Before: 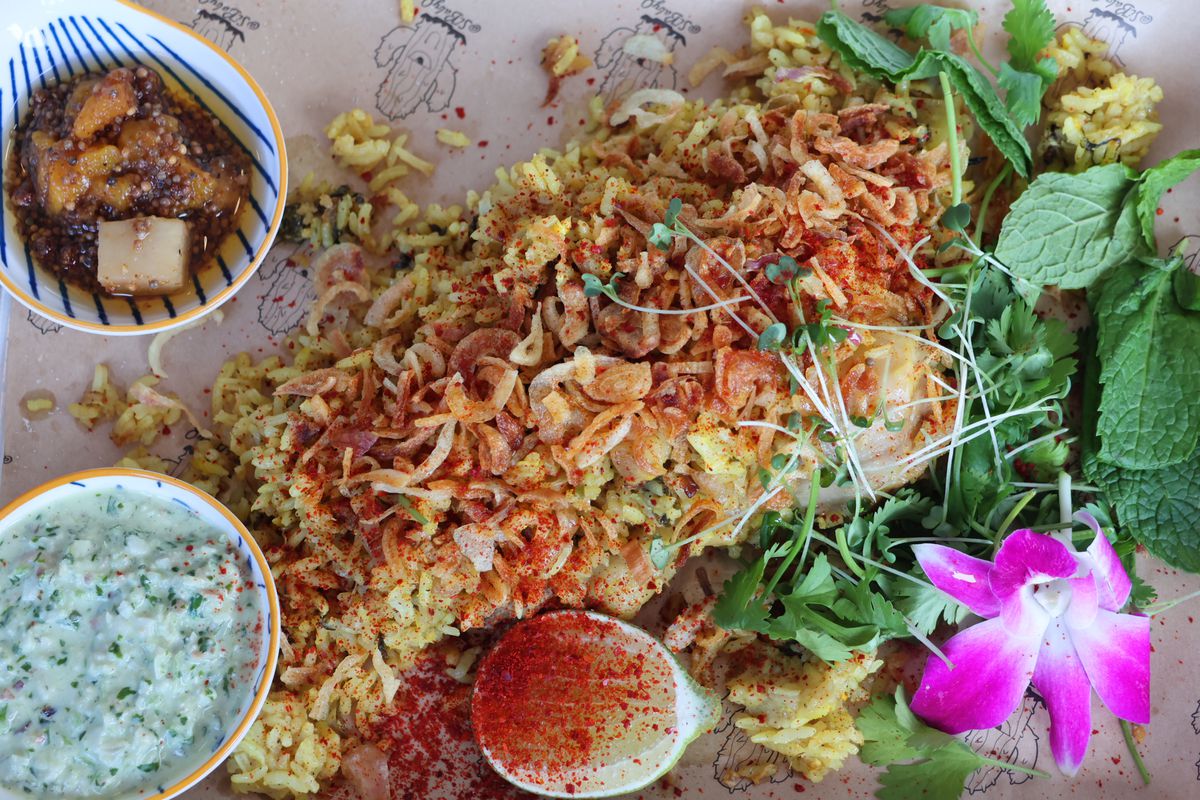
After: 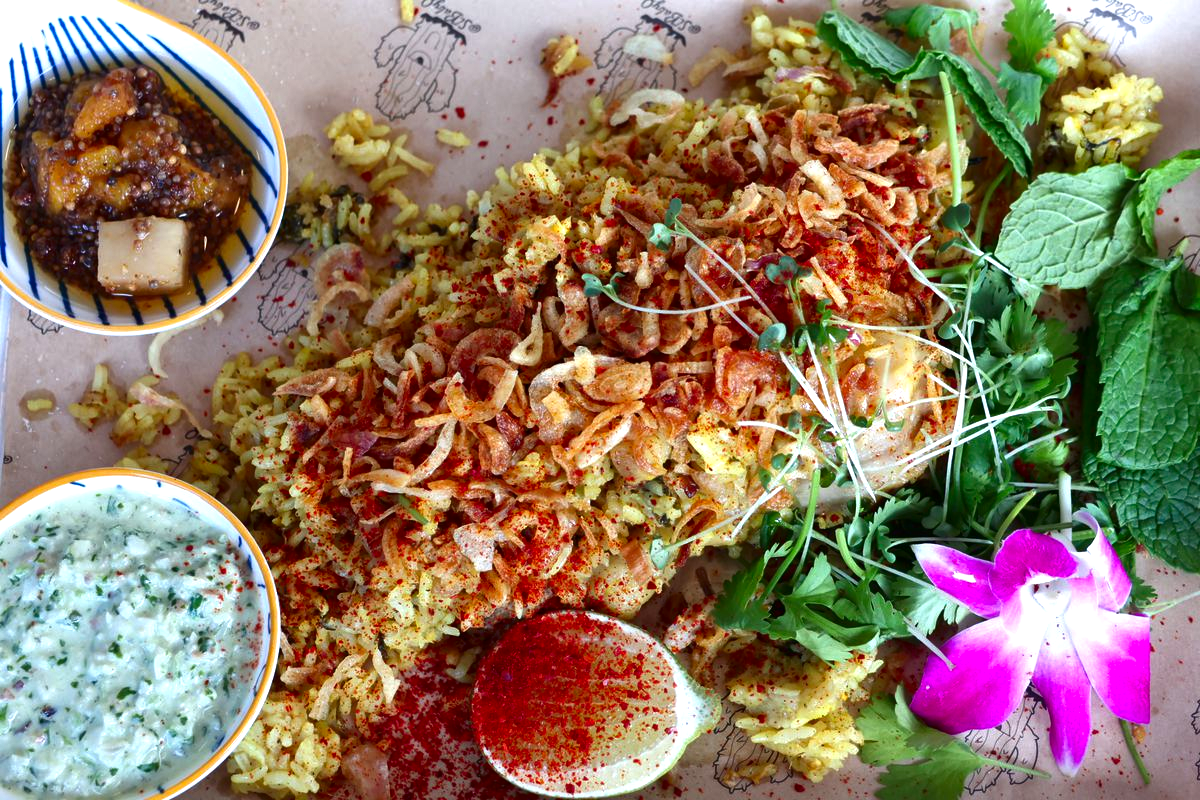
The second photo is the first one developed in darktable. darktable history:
contrast brightness saturation: brightness -0.213, saturation 0.076
exposure: exposure 0.601 EV, compensate highlight preservation false
